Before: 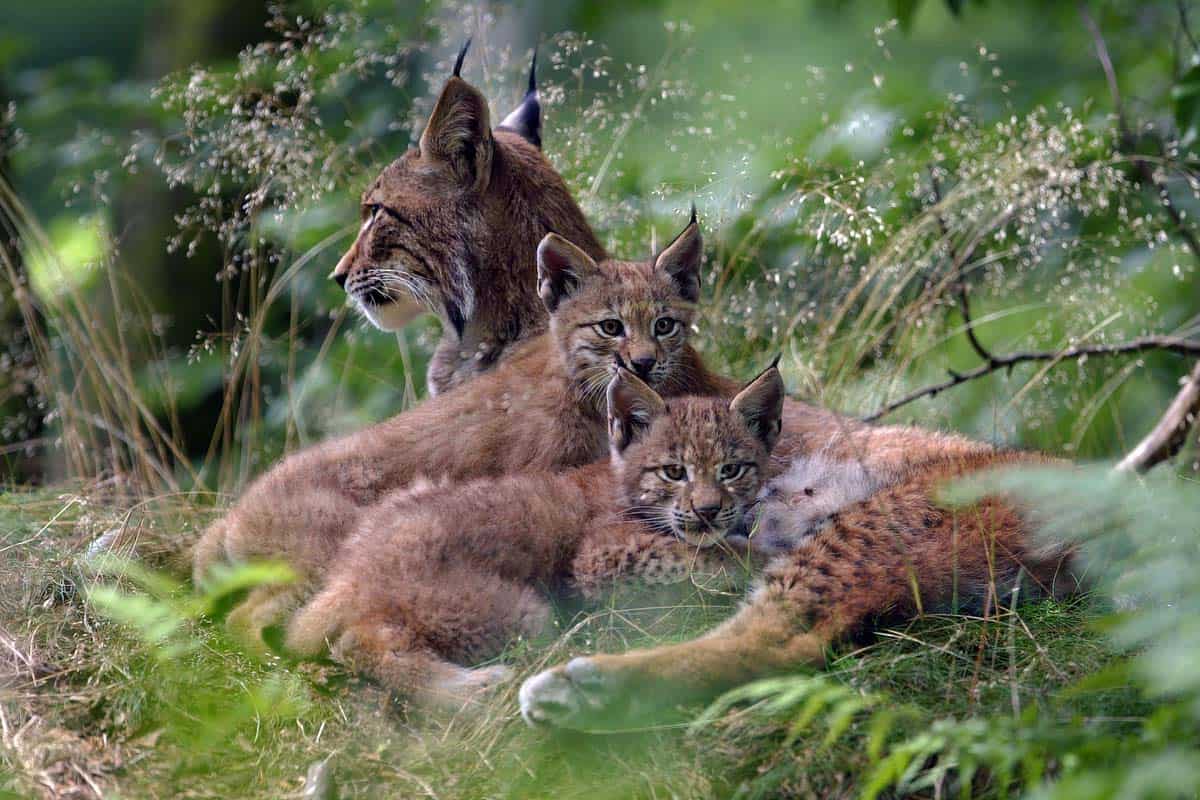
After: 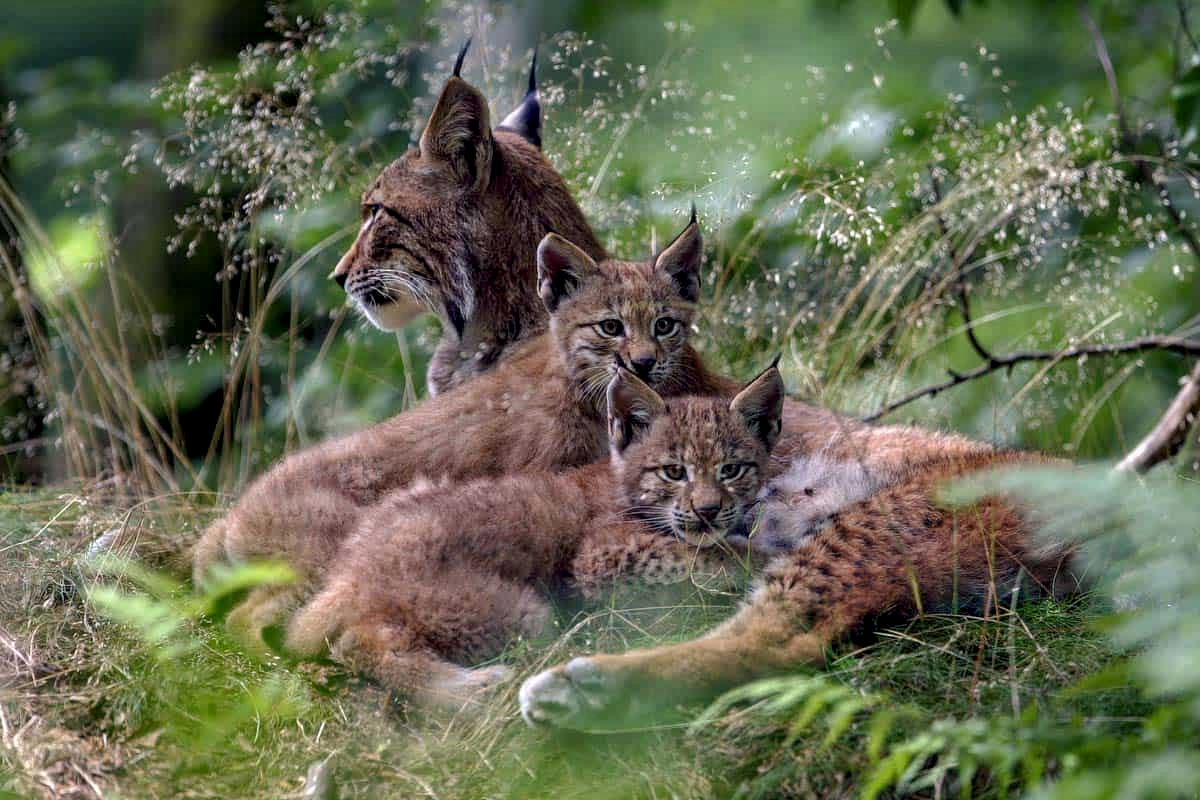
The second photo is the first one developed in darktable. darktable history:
local contrast: on, module defaults
exposure: black level correction 0.002, exposure -0.106 EV, compensate highlight preservation false
